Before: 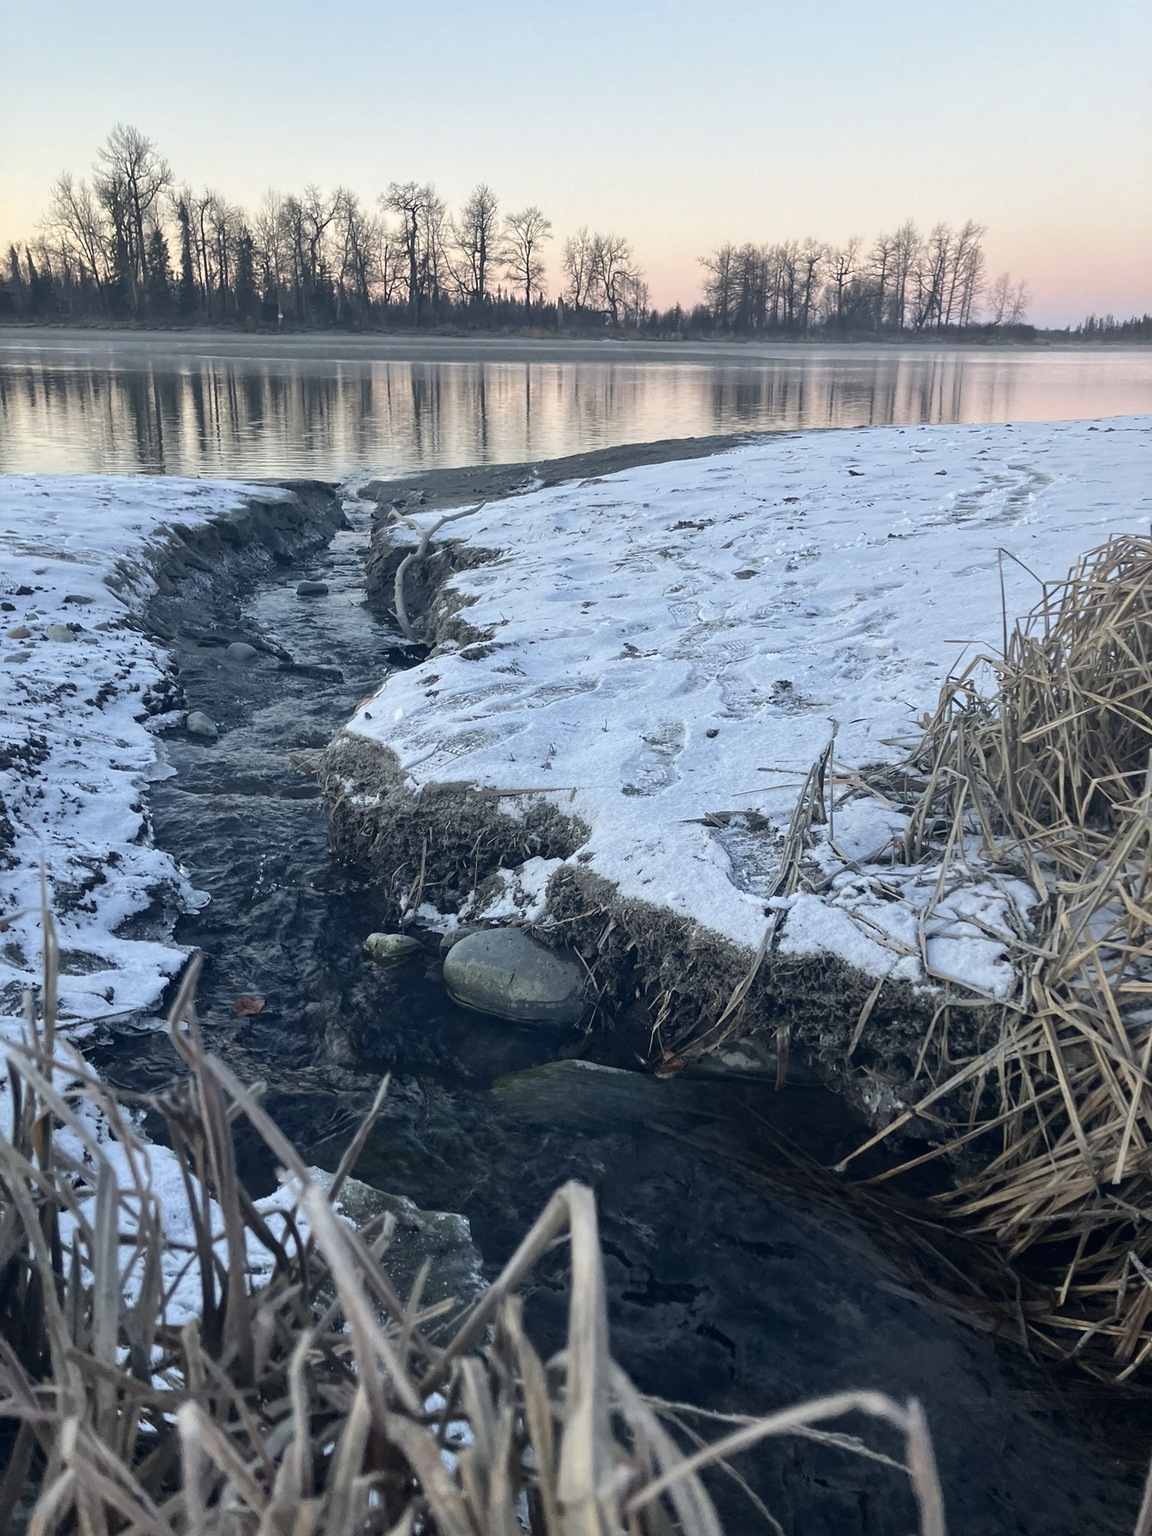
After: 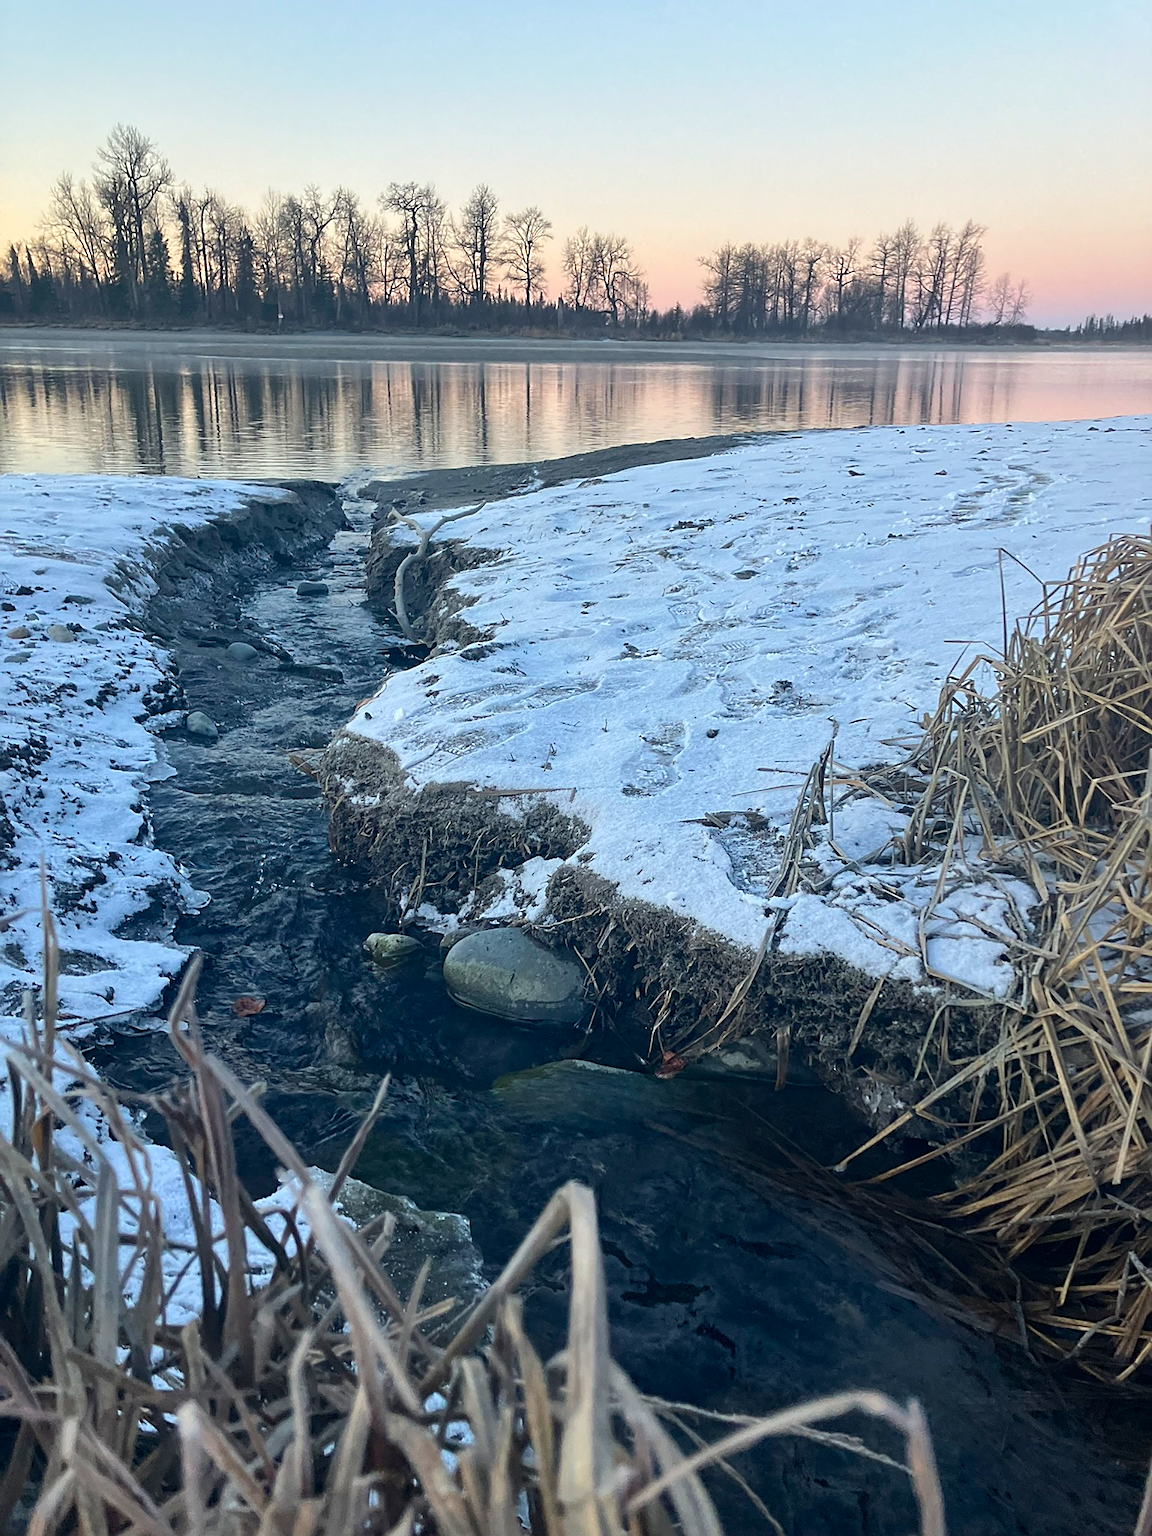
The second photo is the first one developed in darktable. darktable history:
sharpen: on, module defaults
color balance rgb: linear chroma grading › global chroma 14.928%, perceptual saturation grading › global saturation 14.659%, global vibrance 9.709%
